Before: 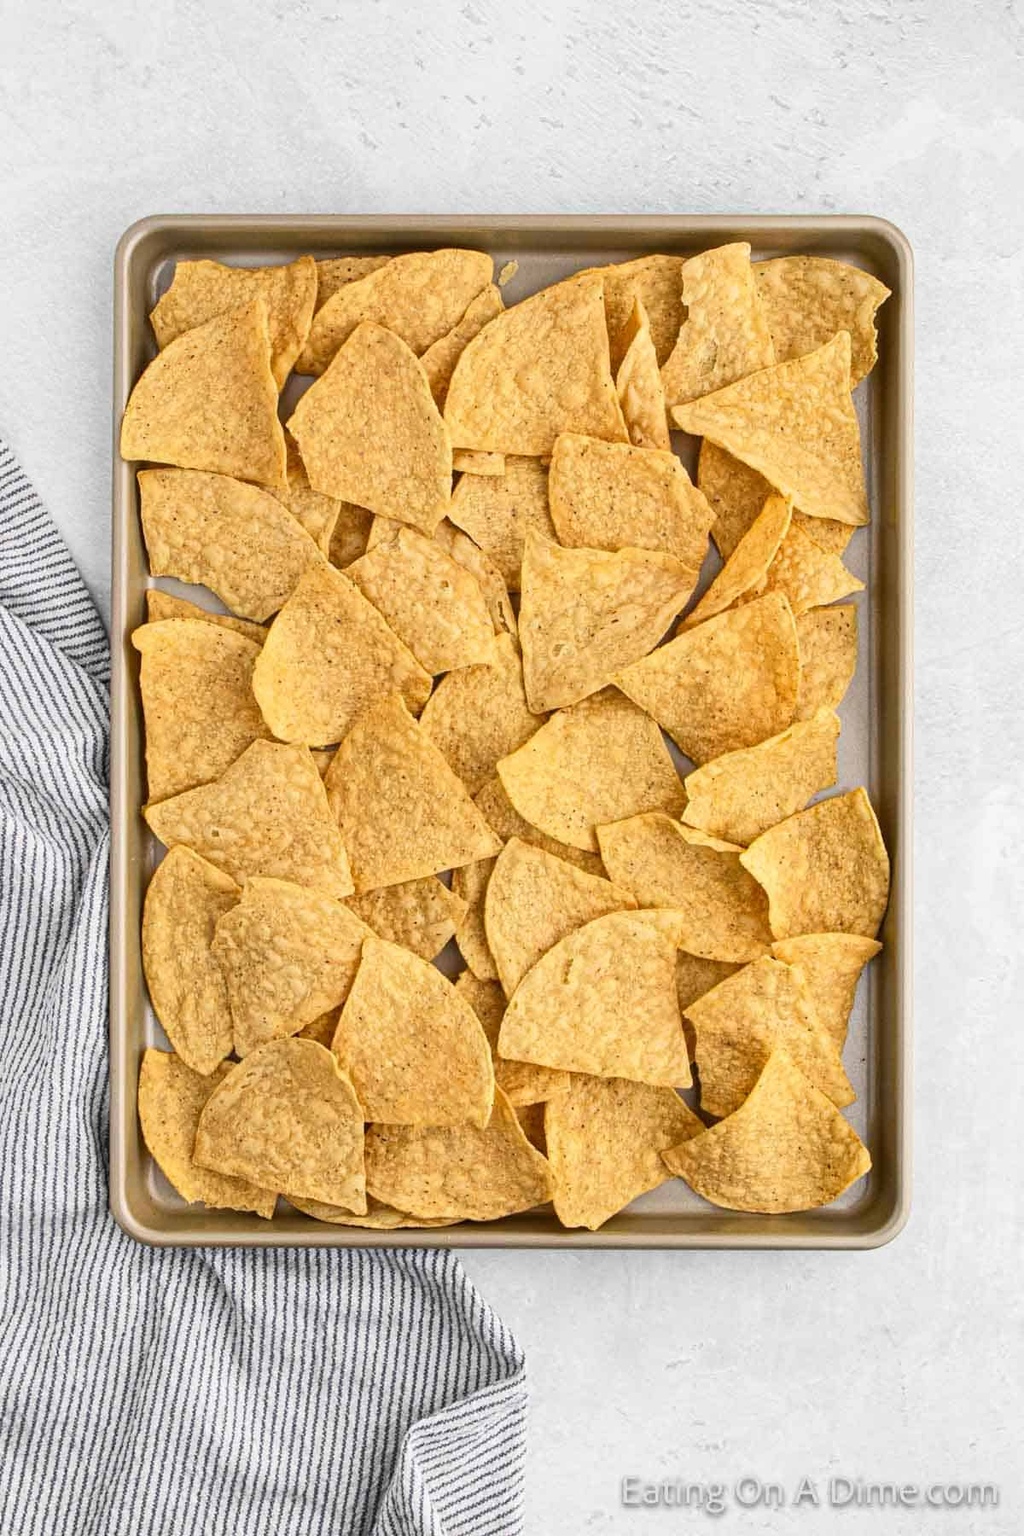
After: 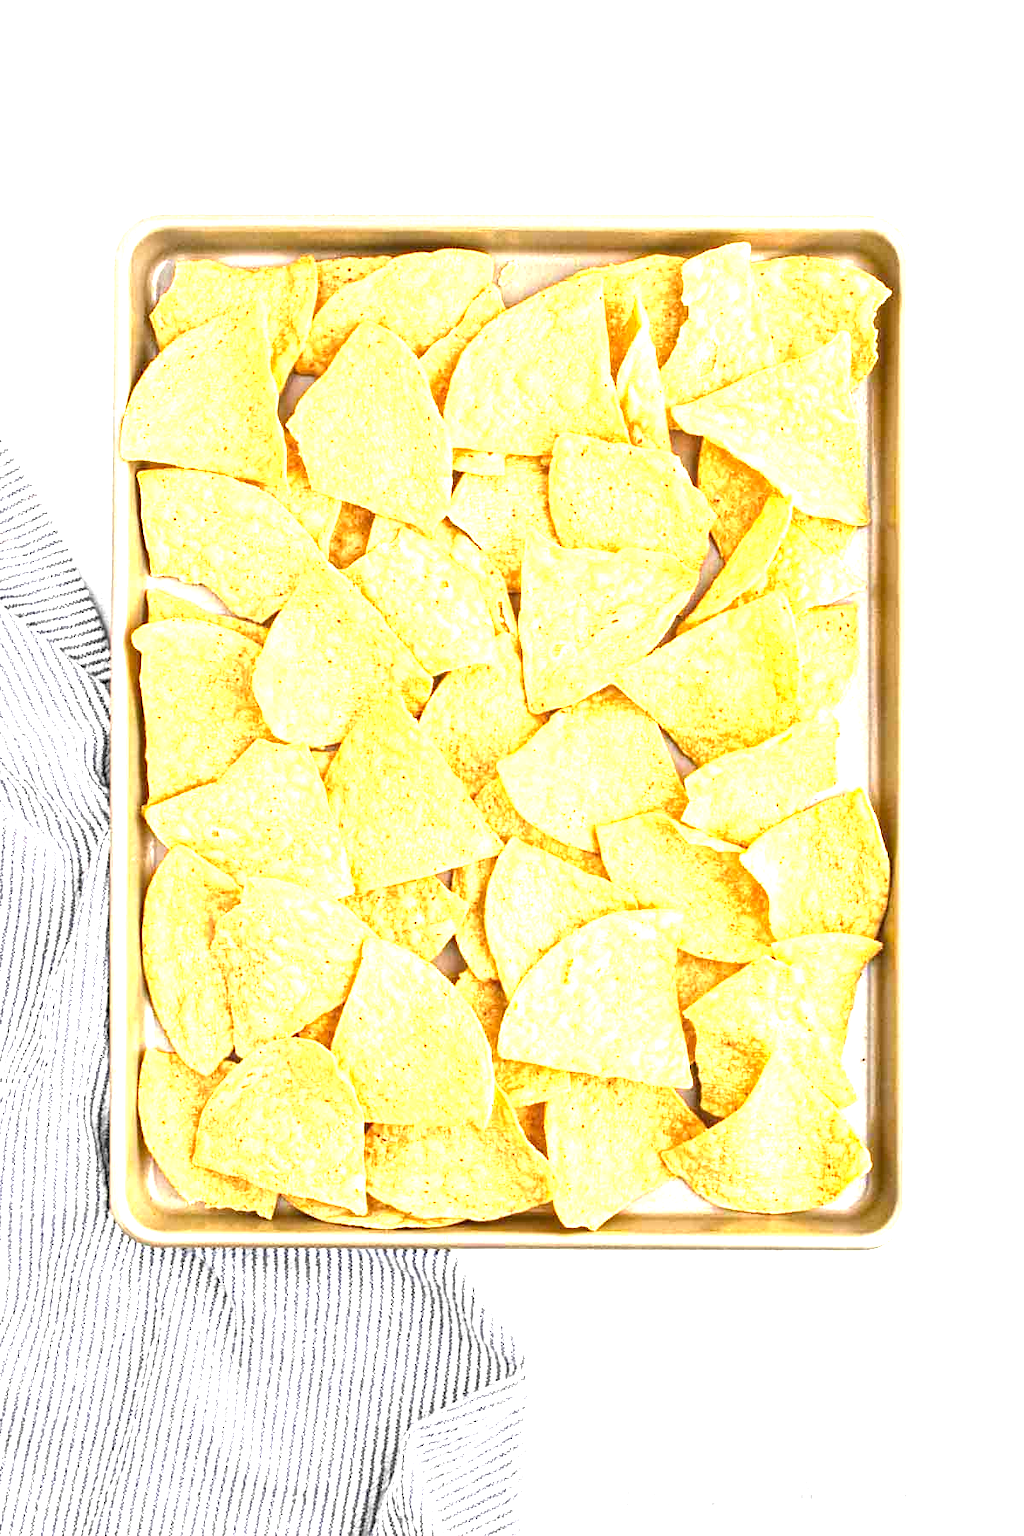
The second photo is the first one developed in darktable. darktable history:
haze removal: strength 0.106, compatibility mode true, adaptive false
exposure: exposure 2.013 EV, compensate exposure bias true, compensate highlight preservation false
